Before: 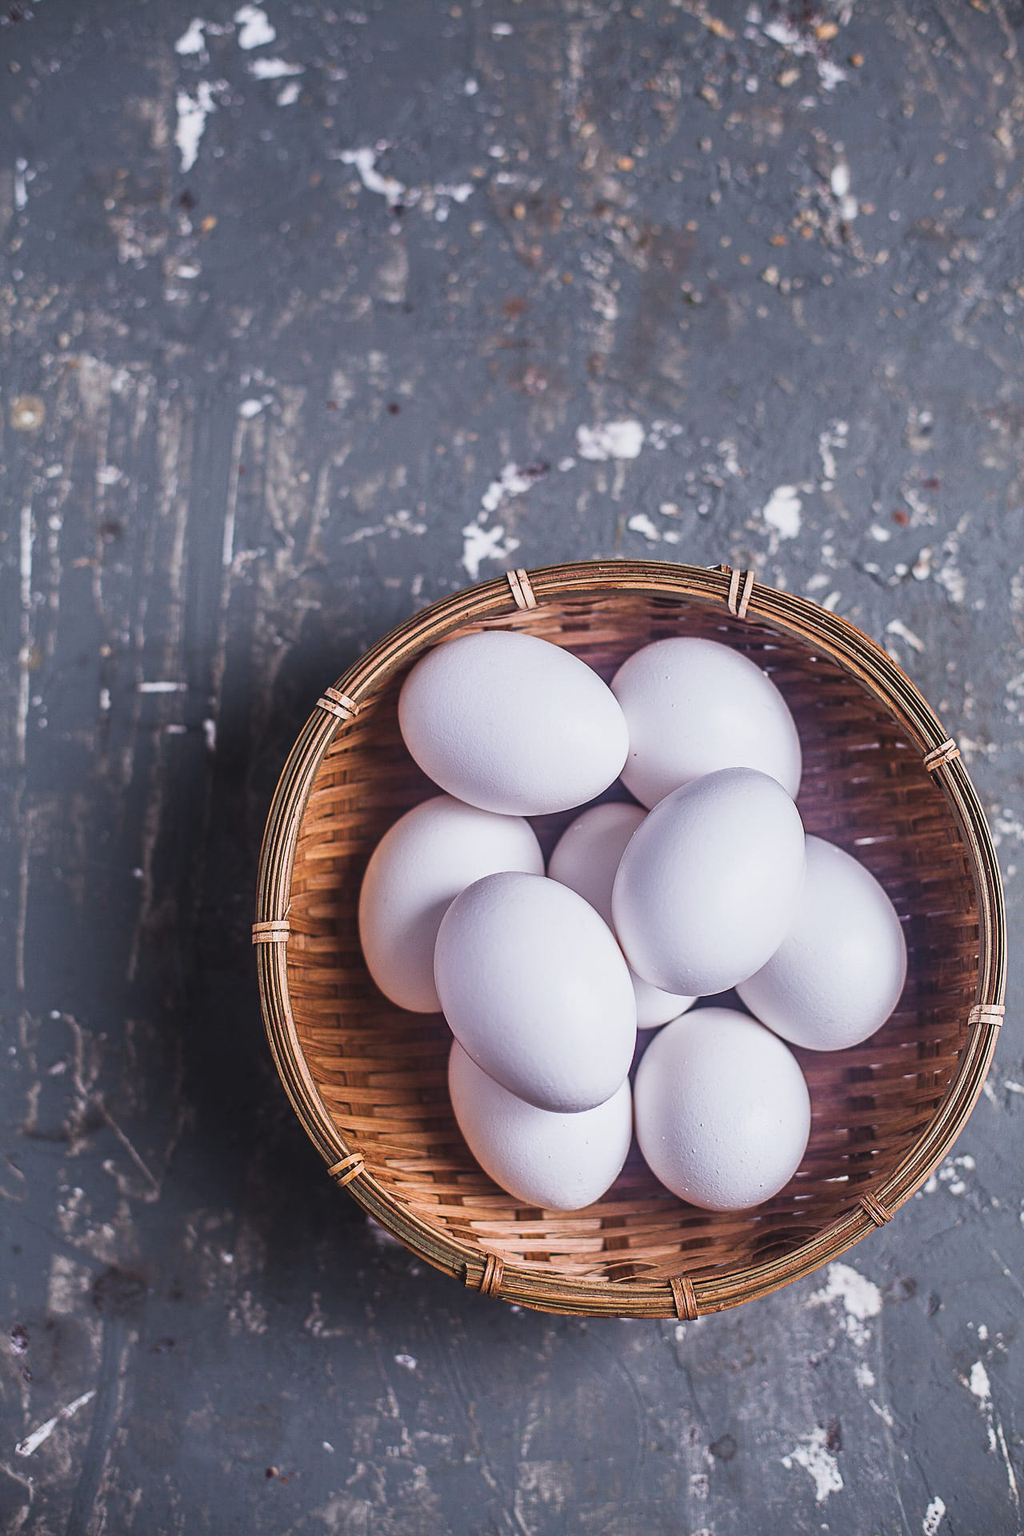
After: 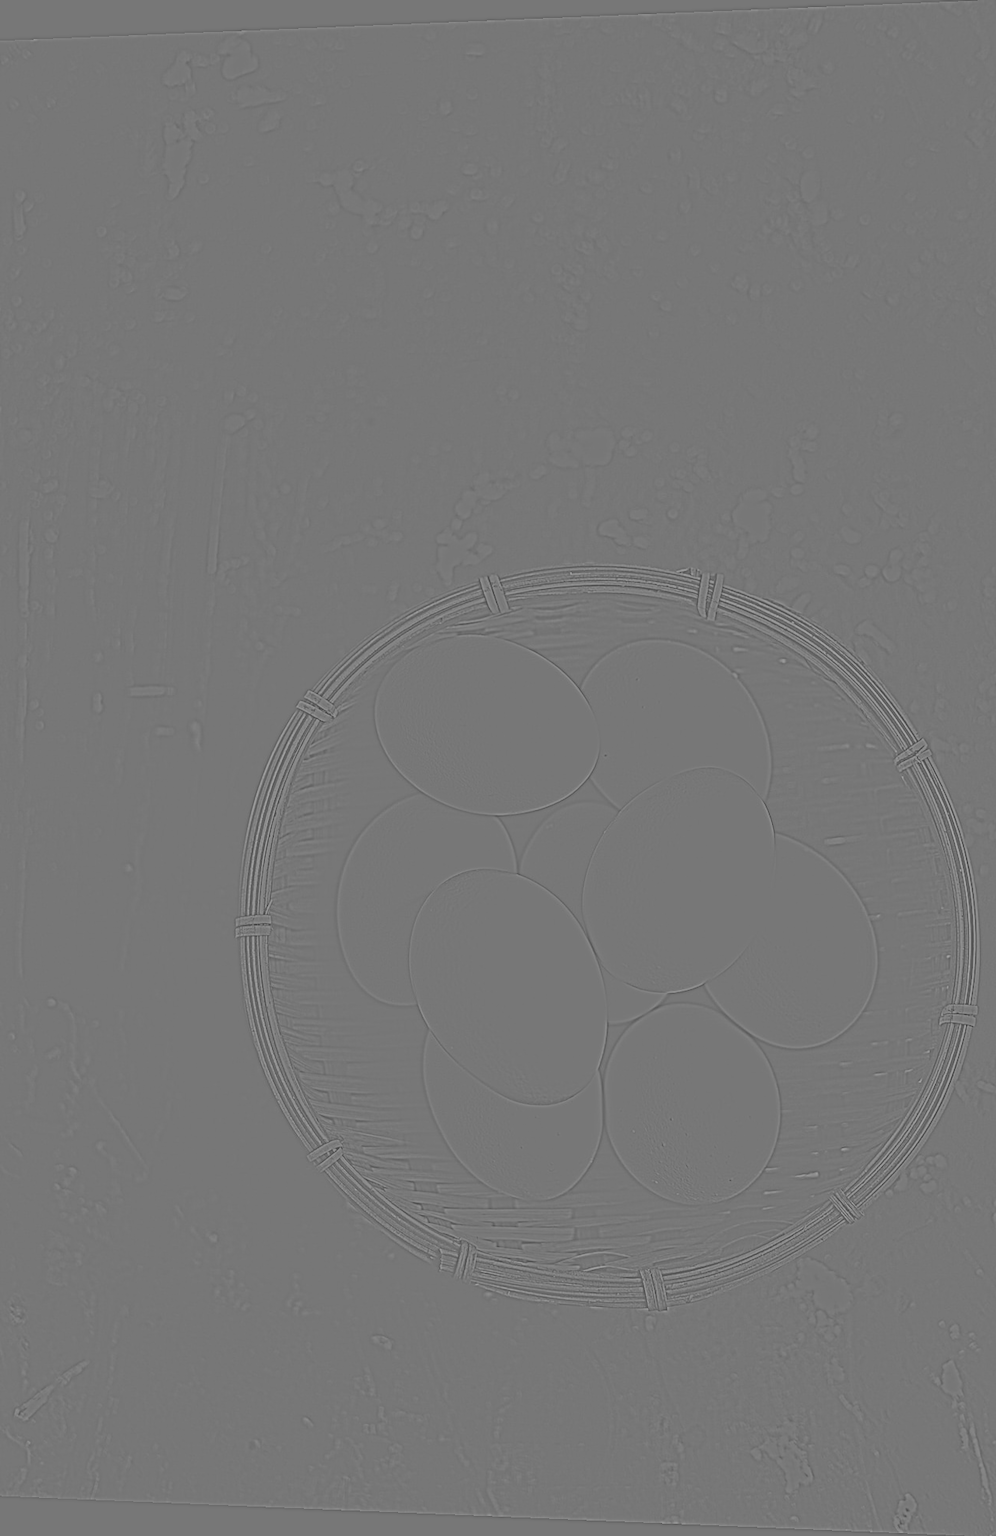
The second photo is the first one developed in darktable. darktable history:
highpass: sharpness 9.84%, contrast boost 9.94%
color calibration: x 0.355, y 0.367, temperature 4700.38 K
rotate and perspective: lens shift (horizontal) -0.055, automatic cropping off
